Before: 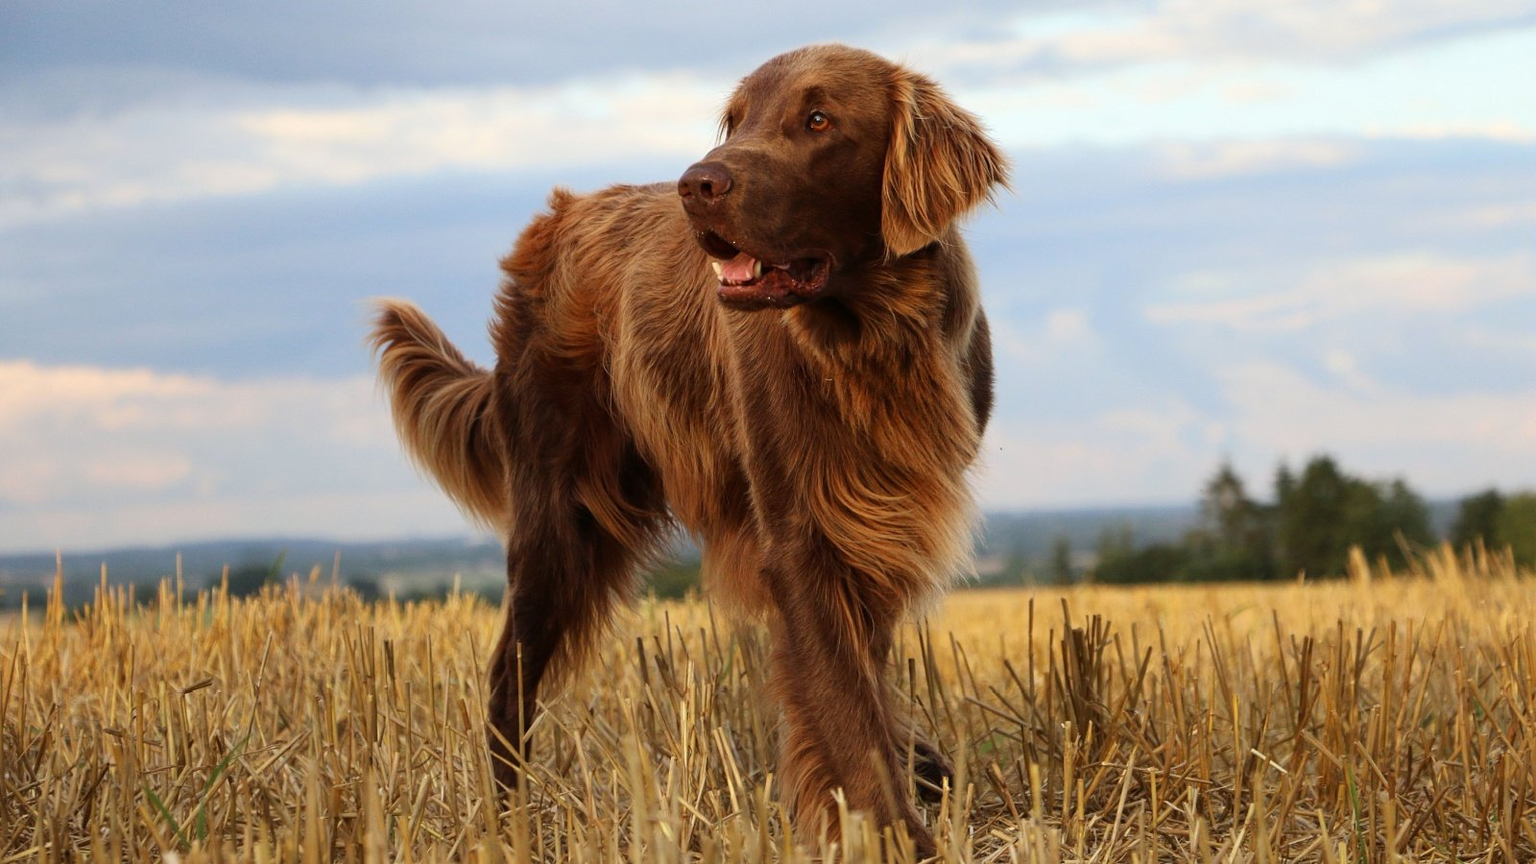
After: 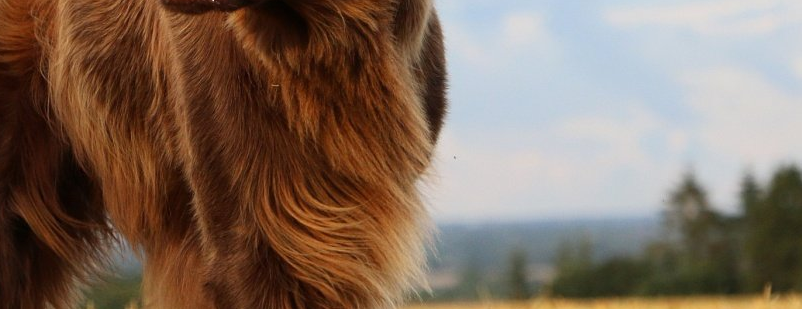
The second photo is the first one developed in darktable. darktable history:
crop: left 36.806%, top 34.491%, right 13.043%, bottom 31.081%
